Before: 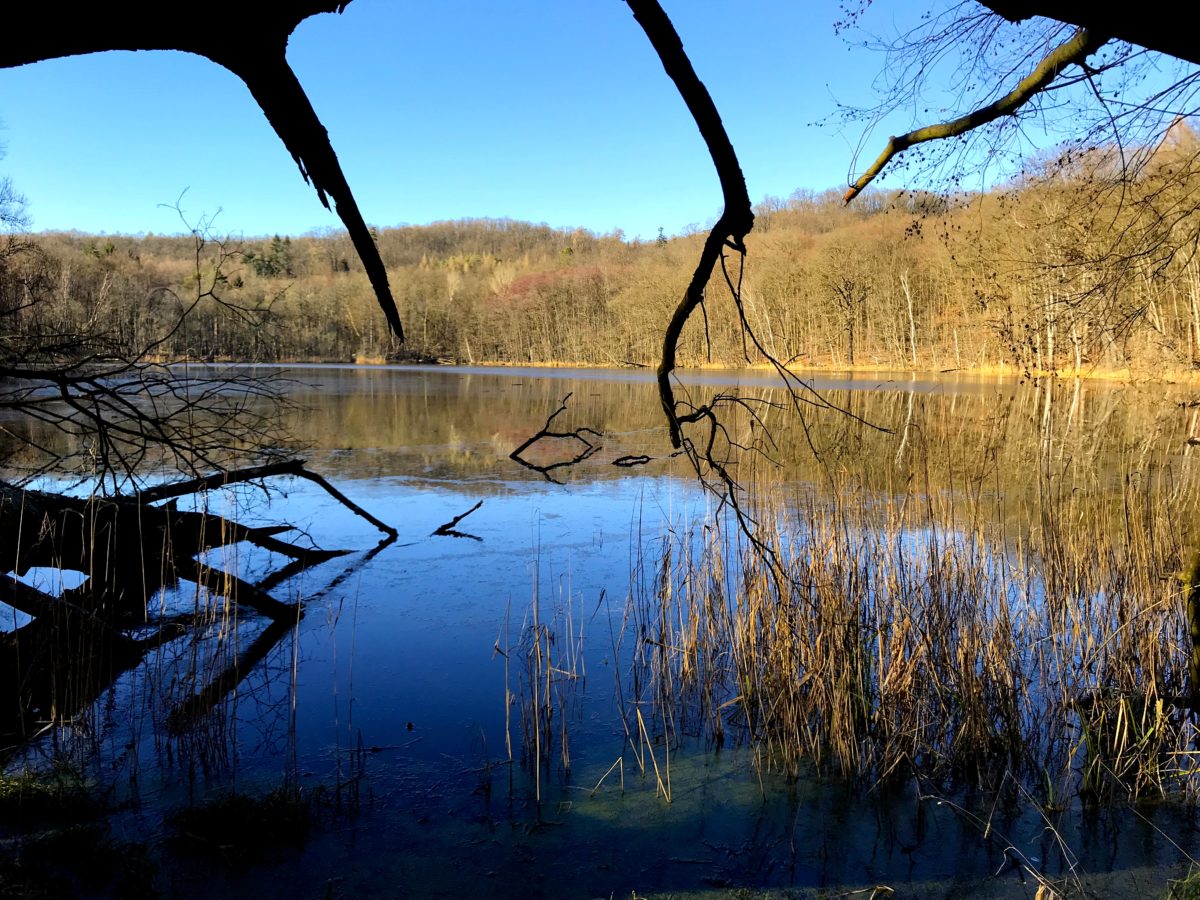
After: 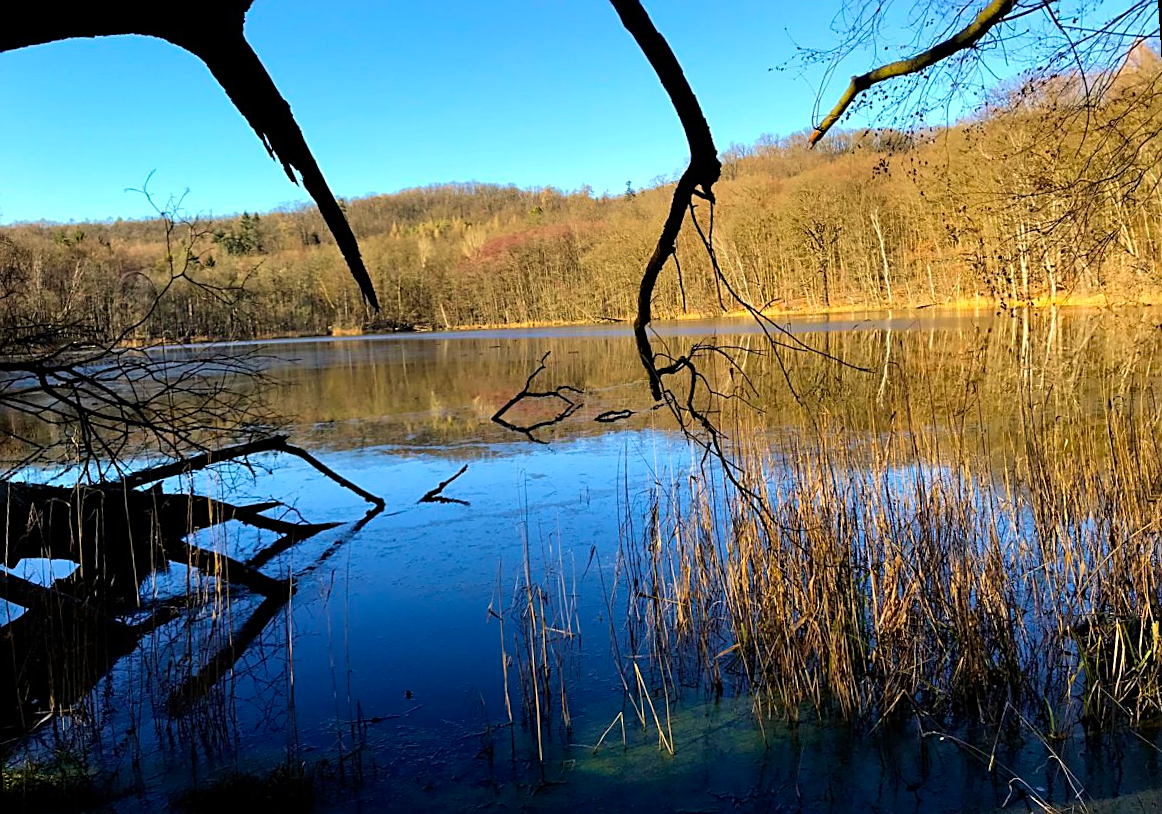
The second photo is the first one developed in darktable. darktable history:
sharpen: on, module defaults
rotate and perspective: rotation -3.52°, crop left 0.036, crop right 0.964, crop top 0.081, crop bottom 0.919
velvia: on, module defaults
